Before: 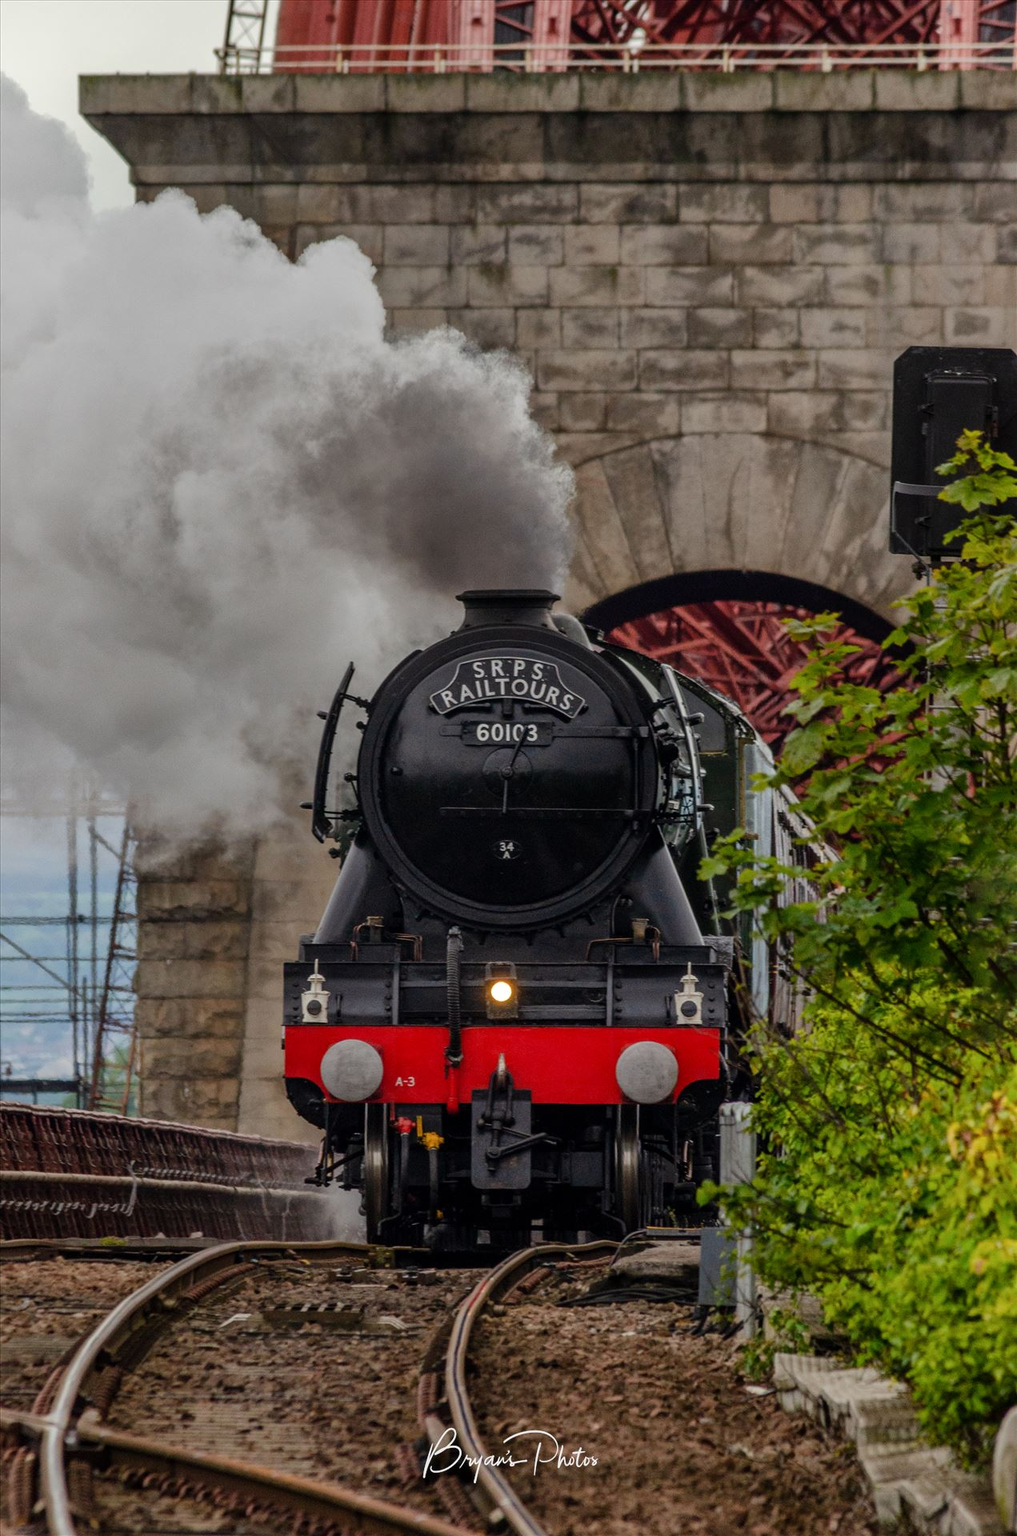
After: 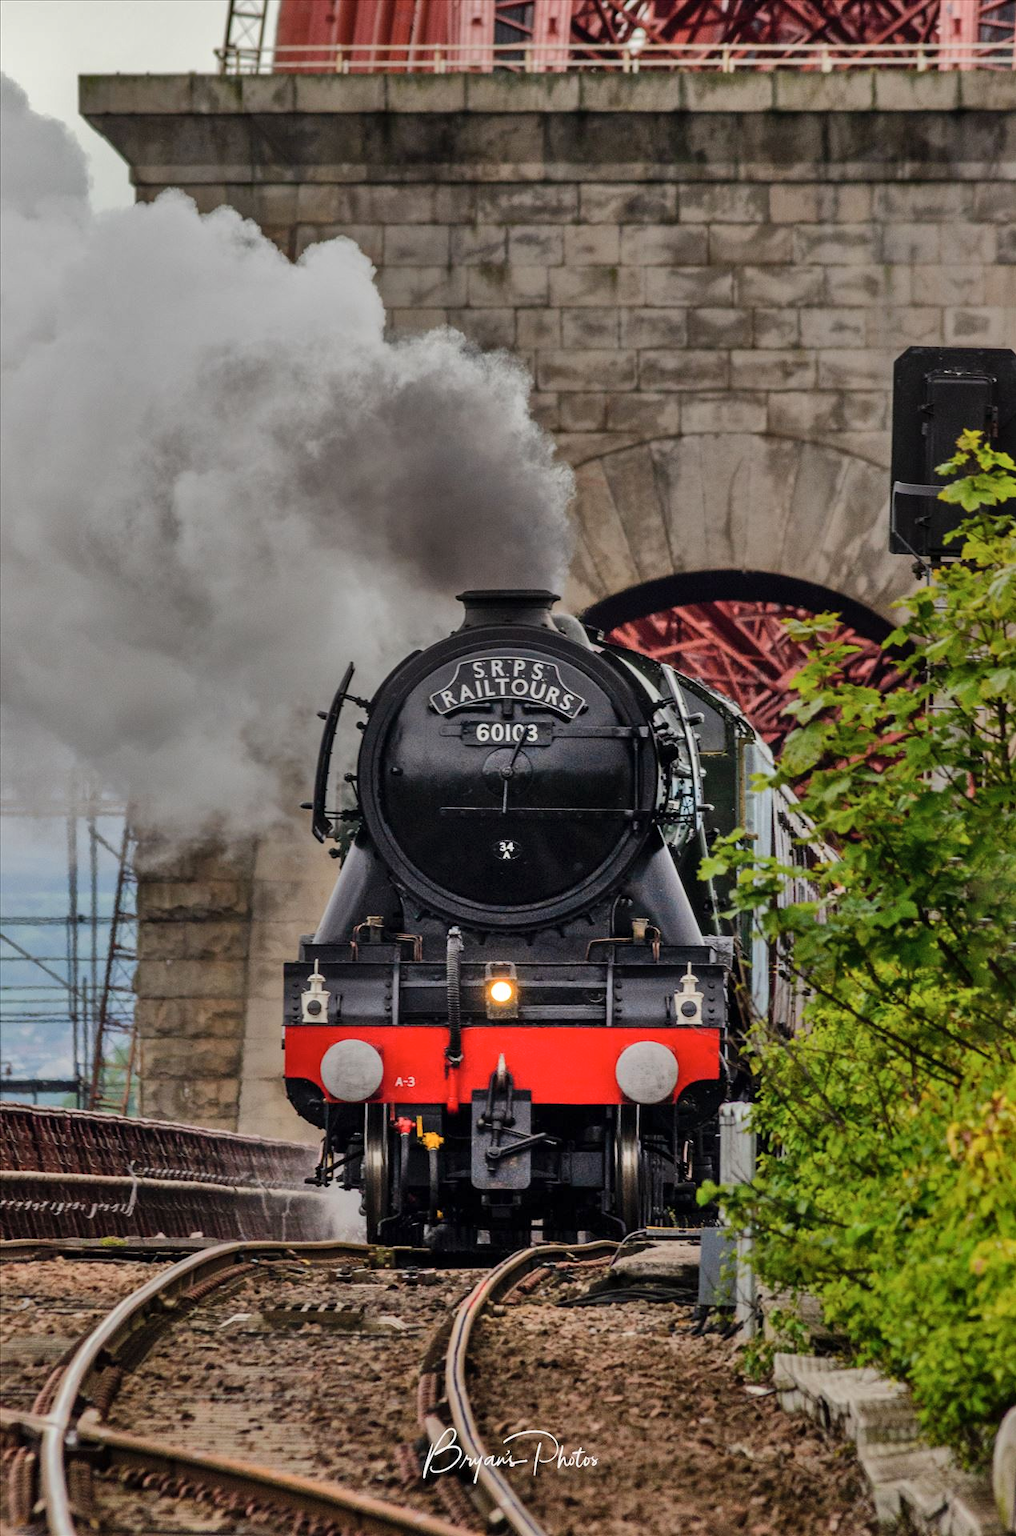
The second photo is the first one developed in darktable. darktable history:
shadows and highlights: shadows 61.05, highlights -60.43, soften with gaussian
